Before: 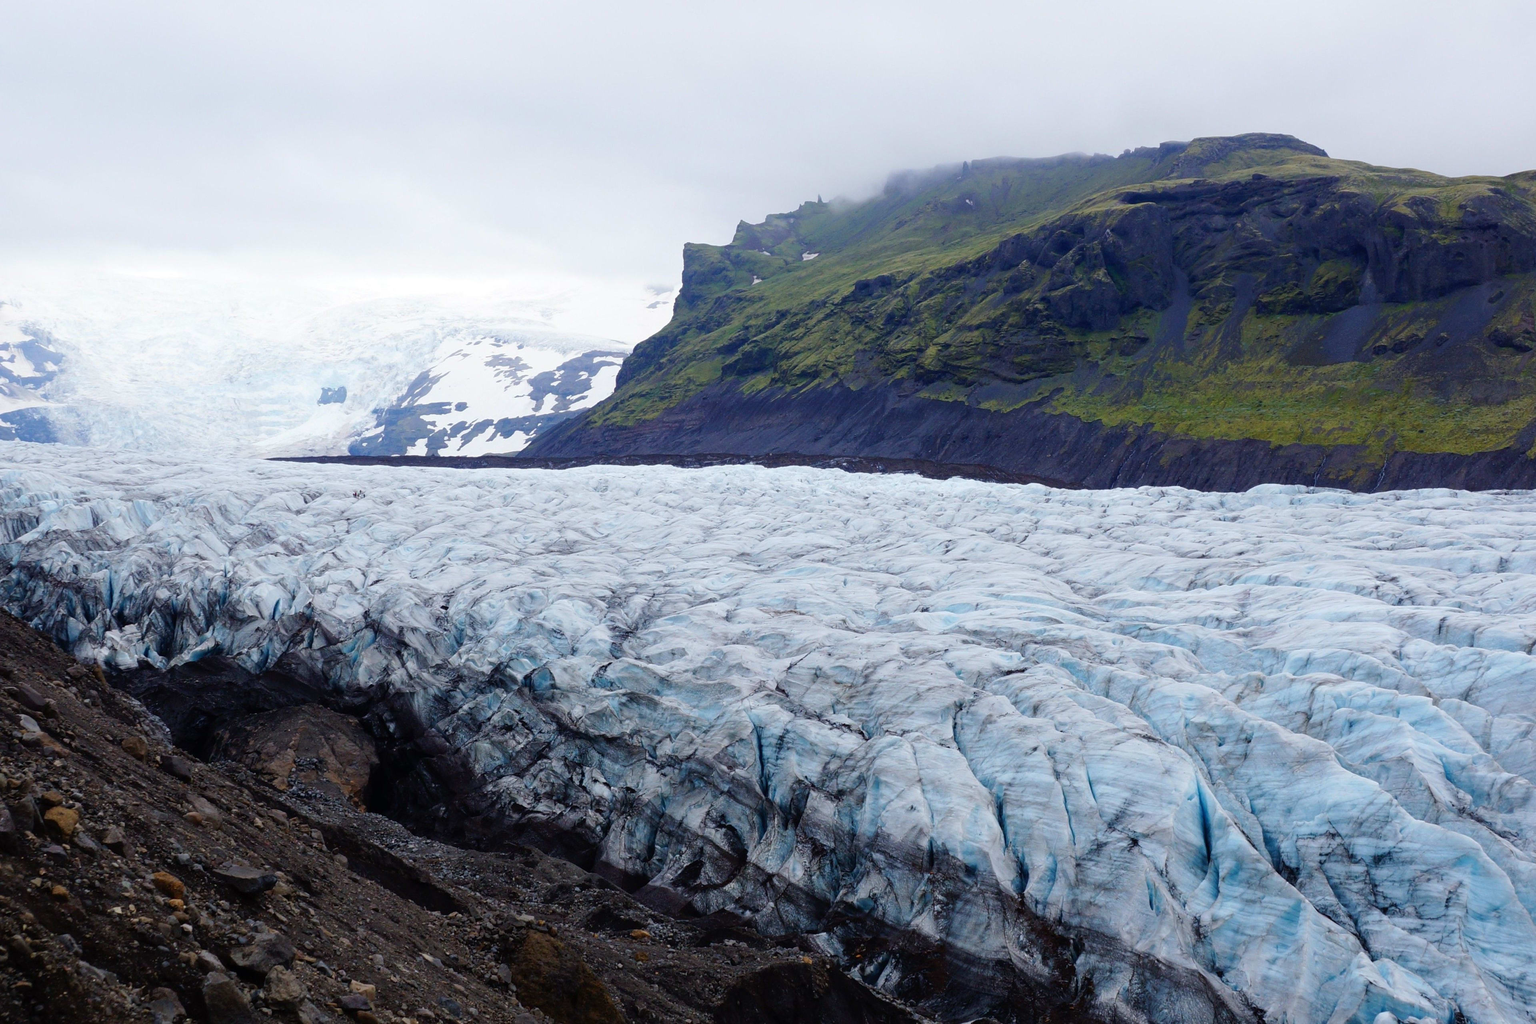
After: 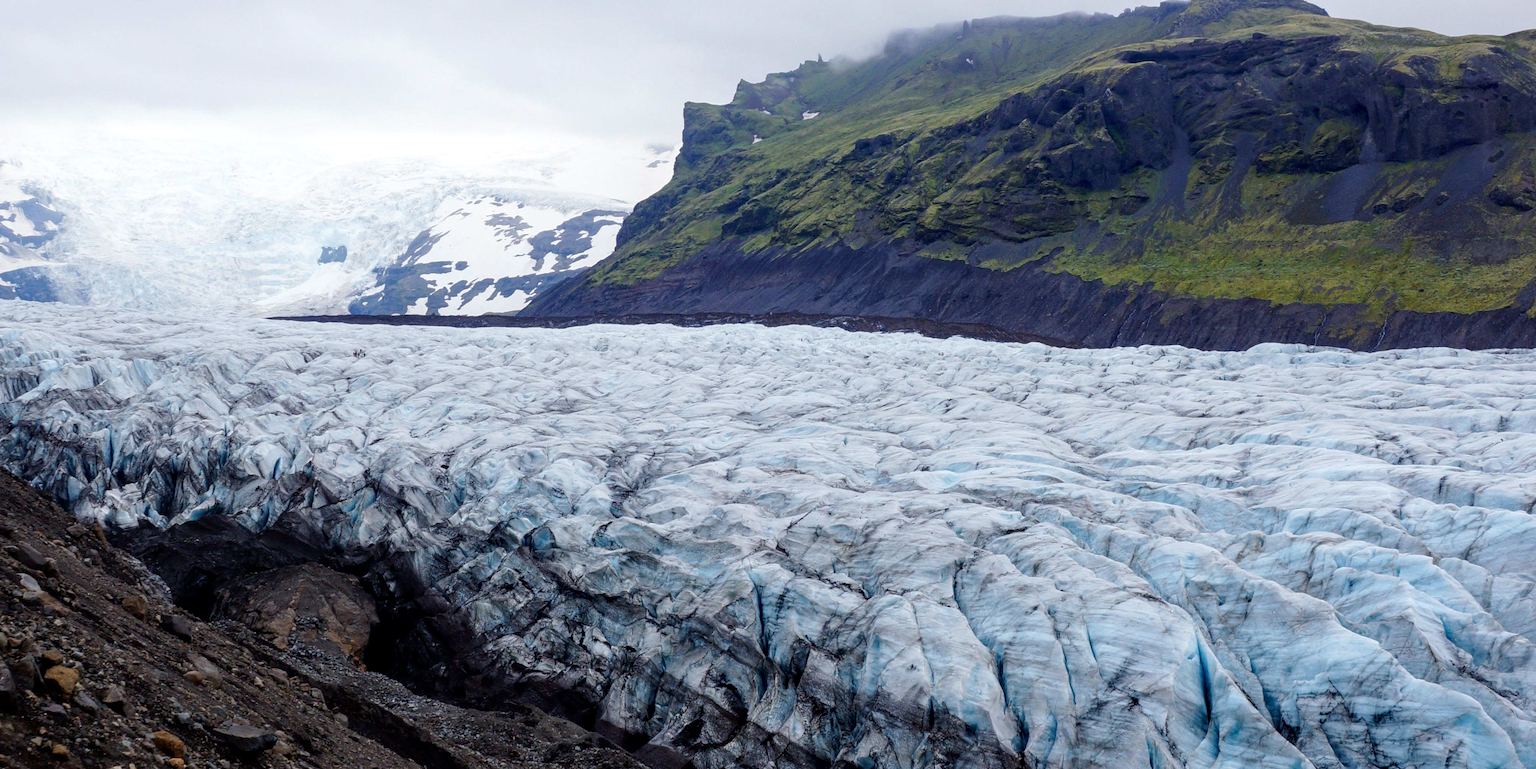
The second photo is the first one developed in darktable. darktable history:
crop: top 13.791%, bottom 11.06%
local contrast: detail 130%
